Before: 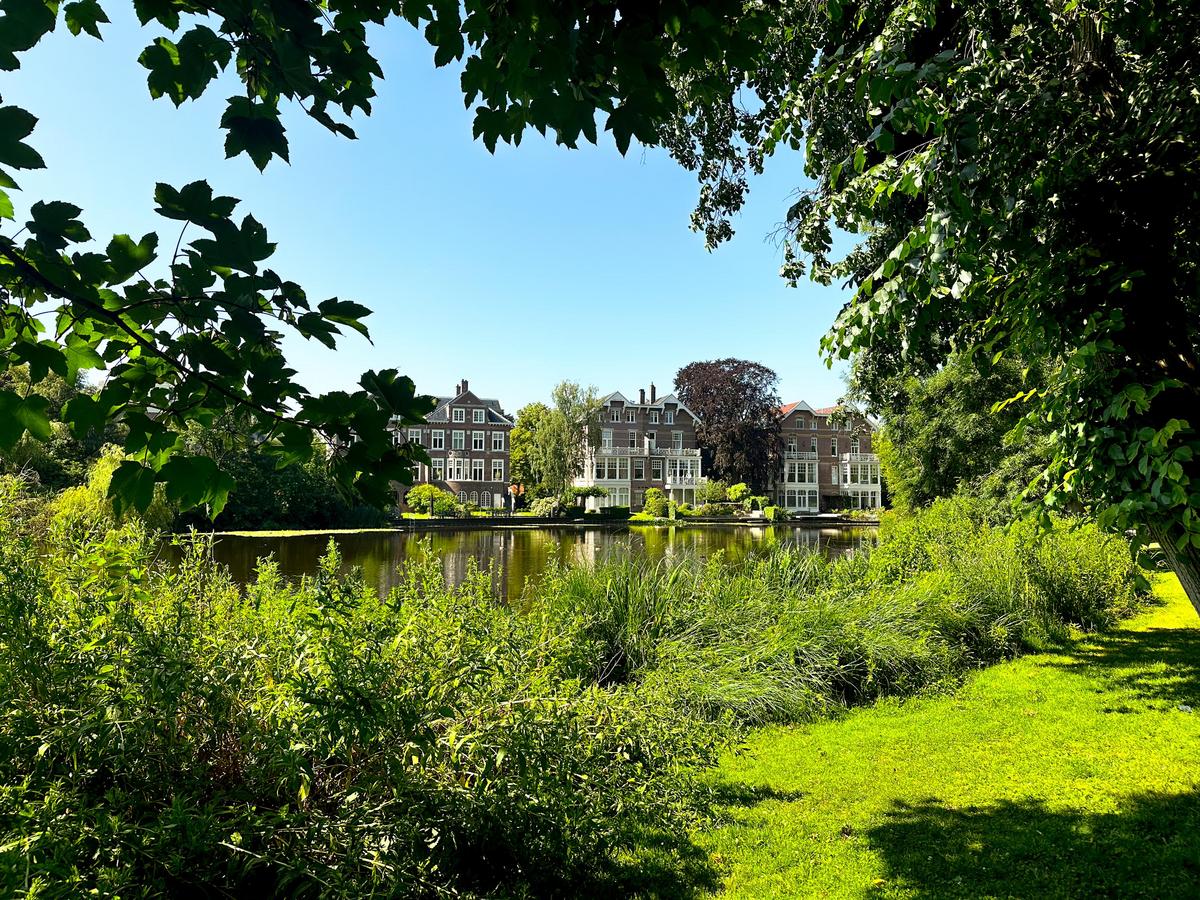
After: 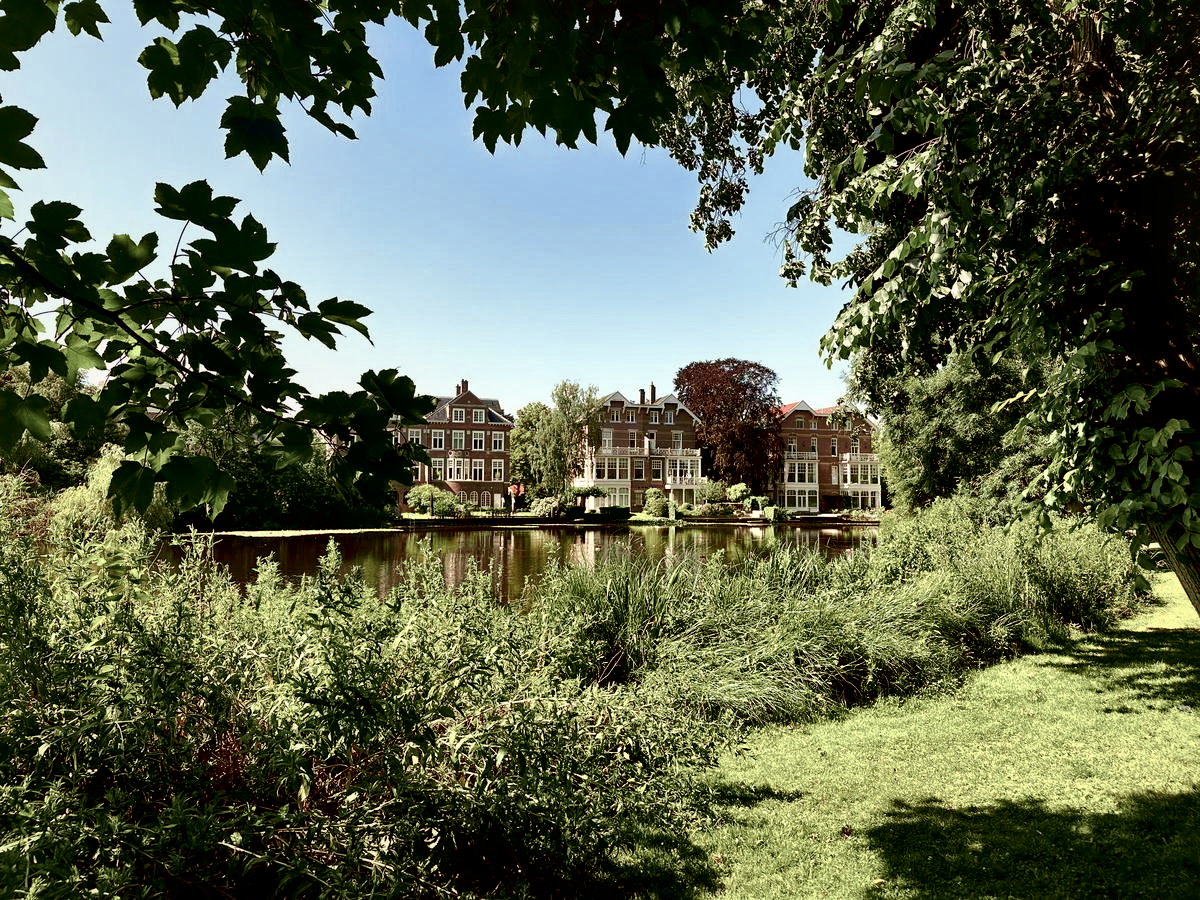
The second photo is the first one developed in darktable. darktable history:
tone curve: curves: ch0 [(0, 0.021) (0.059, 0.053) (0.212, 0.18) (0.337, 0.304) (0.495, 0.505) (0.725, 0.731) (0.89, 0.919) (1, 1)]; ch1 [(0, 0) (0.094, 0.081) (0.285, 0.299) (0.403, 0.436) (0.479, 0.475) (0.54, 0.55) (0.615, 0.637) (0.683, 0.688) (1, 1)]; ch2 [(0, 0) (0.257, 0.217) (0.434, 0.434) (0.498, 0.507) (0.527, 0.542) (0.597, 0.587) (0.658, 0.595) (1, 1)], color space Lab, independent channels, preserve colors none
rgb levels: mode RGB, independent channels, levels [[0, 0.5, 1], [0, 0.521, 1], [0, 0.536, 1]]
color balance rgb: shadows lift › chroma 1%, shadows lift › hue 113°, highlights gain › chroma 0.2%, highlights gain › hue 333°, perceptual saturation grading › global saturation 20%, perceptual saturation grading › highlights -50%, perceptual saturation grading › shadows 25%, contrast -10%
local contrast: mode bilateral grid, contrast 70, coarseness 75, detail 180%, midtone range 0.2
